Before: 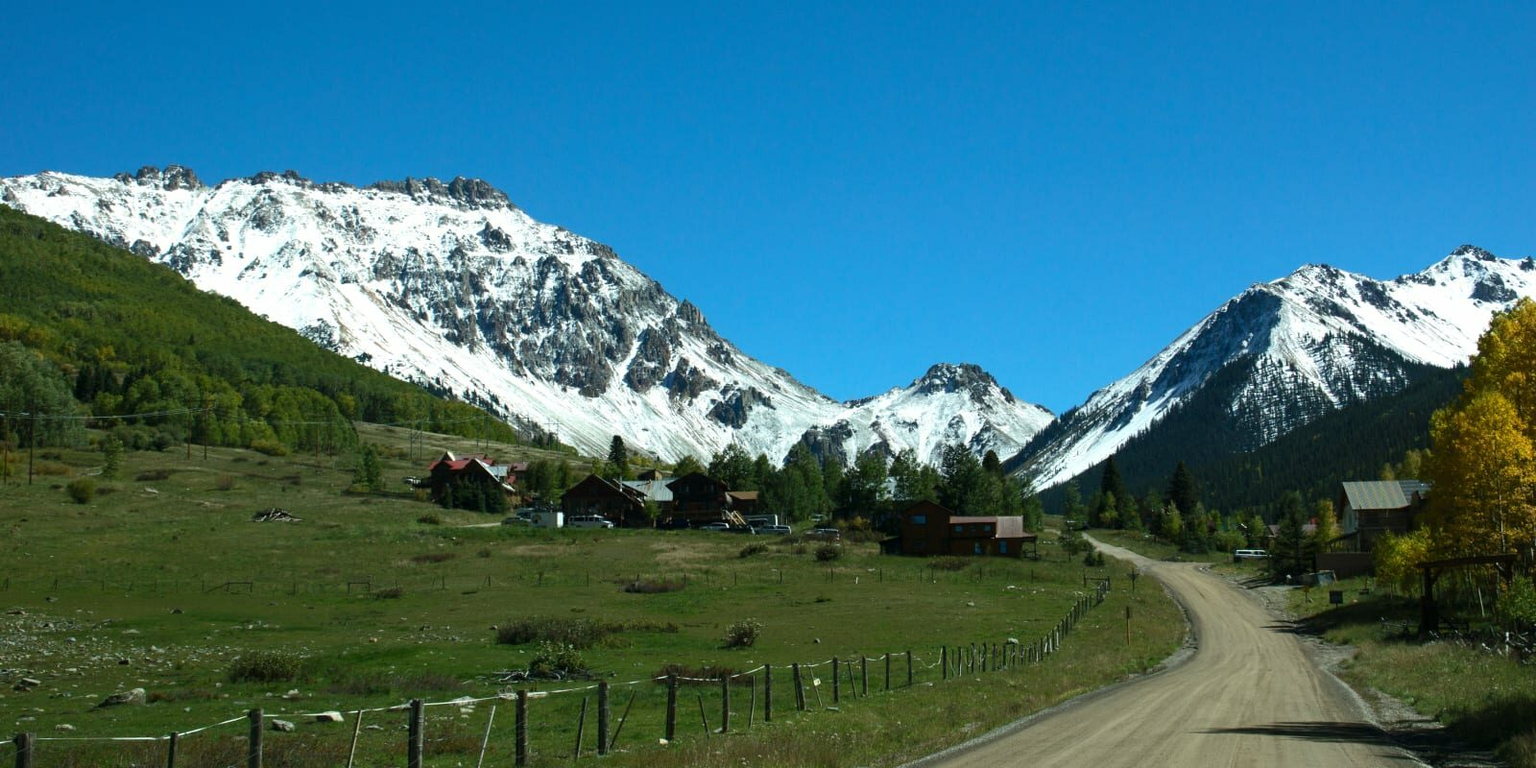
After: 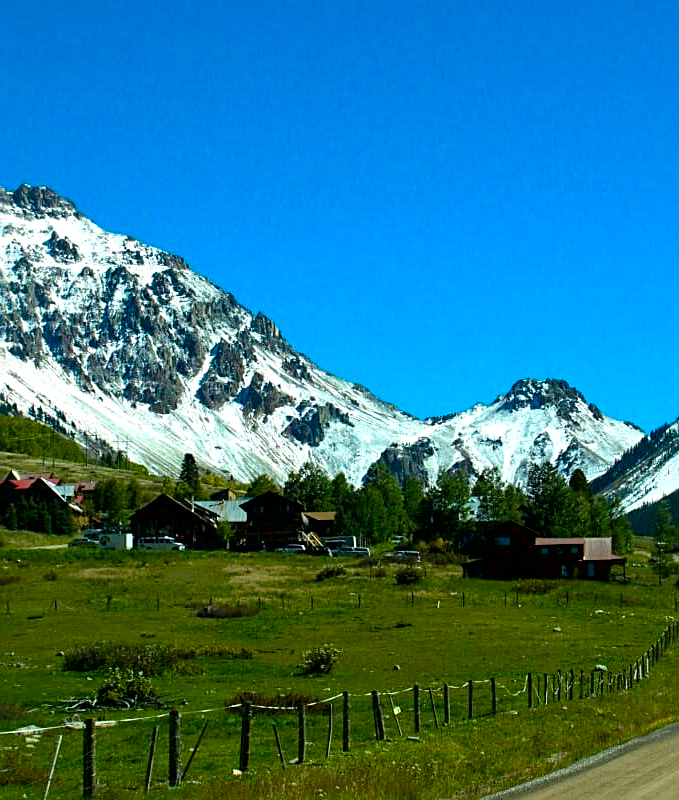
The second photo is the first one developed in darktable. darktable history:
crop: left 28.395%, right 29.142%
color balance rgb: shadows fall-off 102.158%, linear chroma grading › shadows -39.435%, linear chroma grading › highlights 40.877%, linear chroma grading › global chroma 44.34%, linear chroma grading › mid-tones -29.578%, perceptual saturation grading › global saturation 20%, perceptual saturation grading › highlights -24.83%, perceptual saturation grading › shadows 49.251%, mask middle-gray fulcrum 22.927%
sharpen: on, module defaults
local contrast: mode bilateral grid, contrast 21, coarseness 49, detail 158%, midtone range 0.2
